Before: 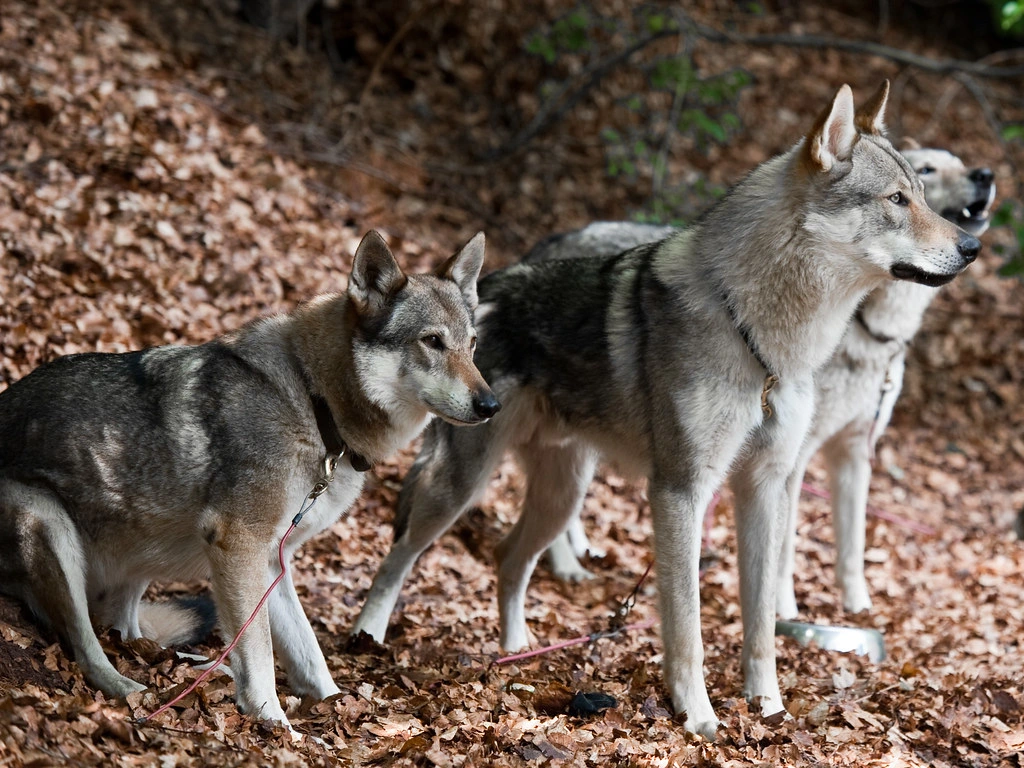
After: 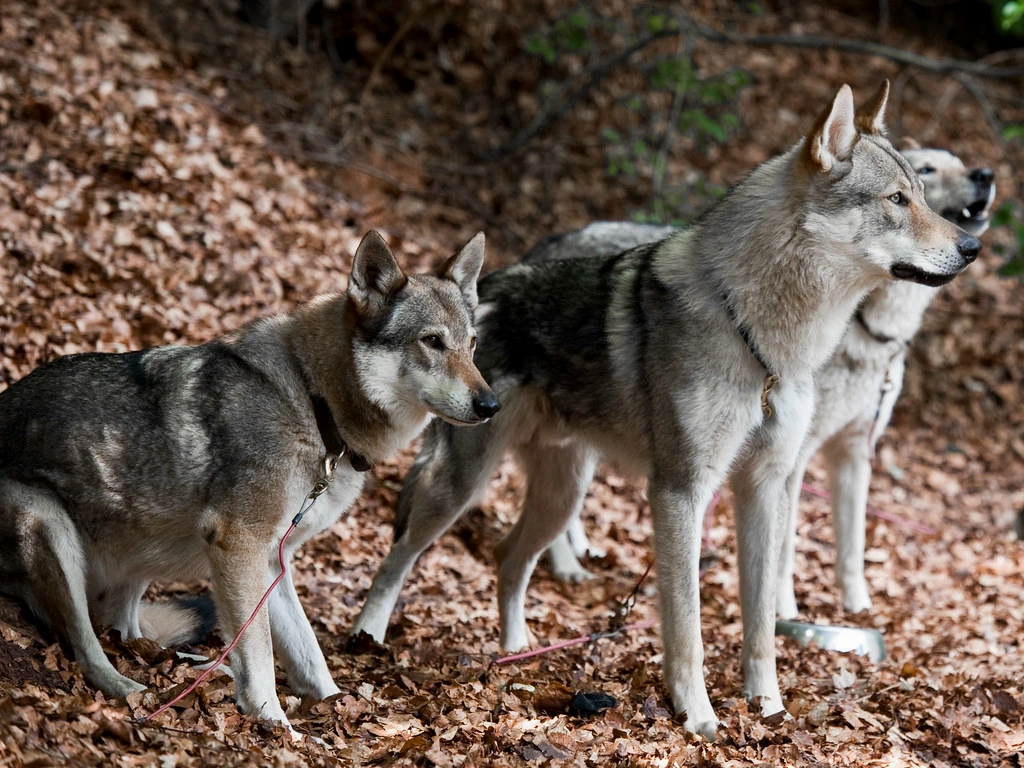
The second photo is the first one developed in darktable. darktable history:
local contrast: highlights 61%, shadows 108%, detail 106%, midtone range 0.524
